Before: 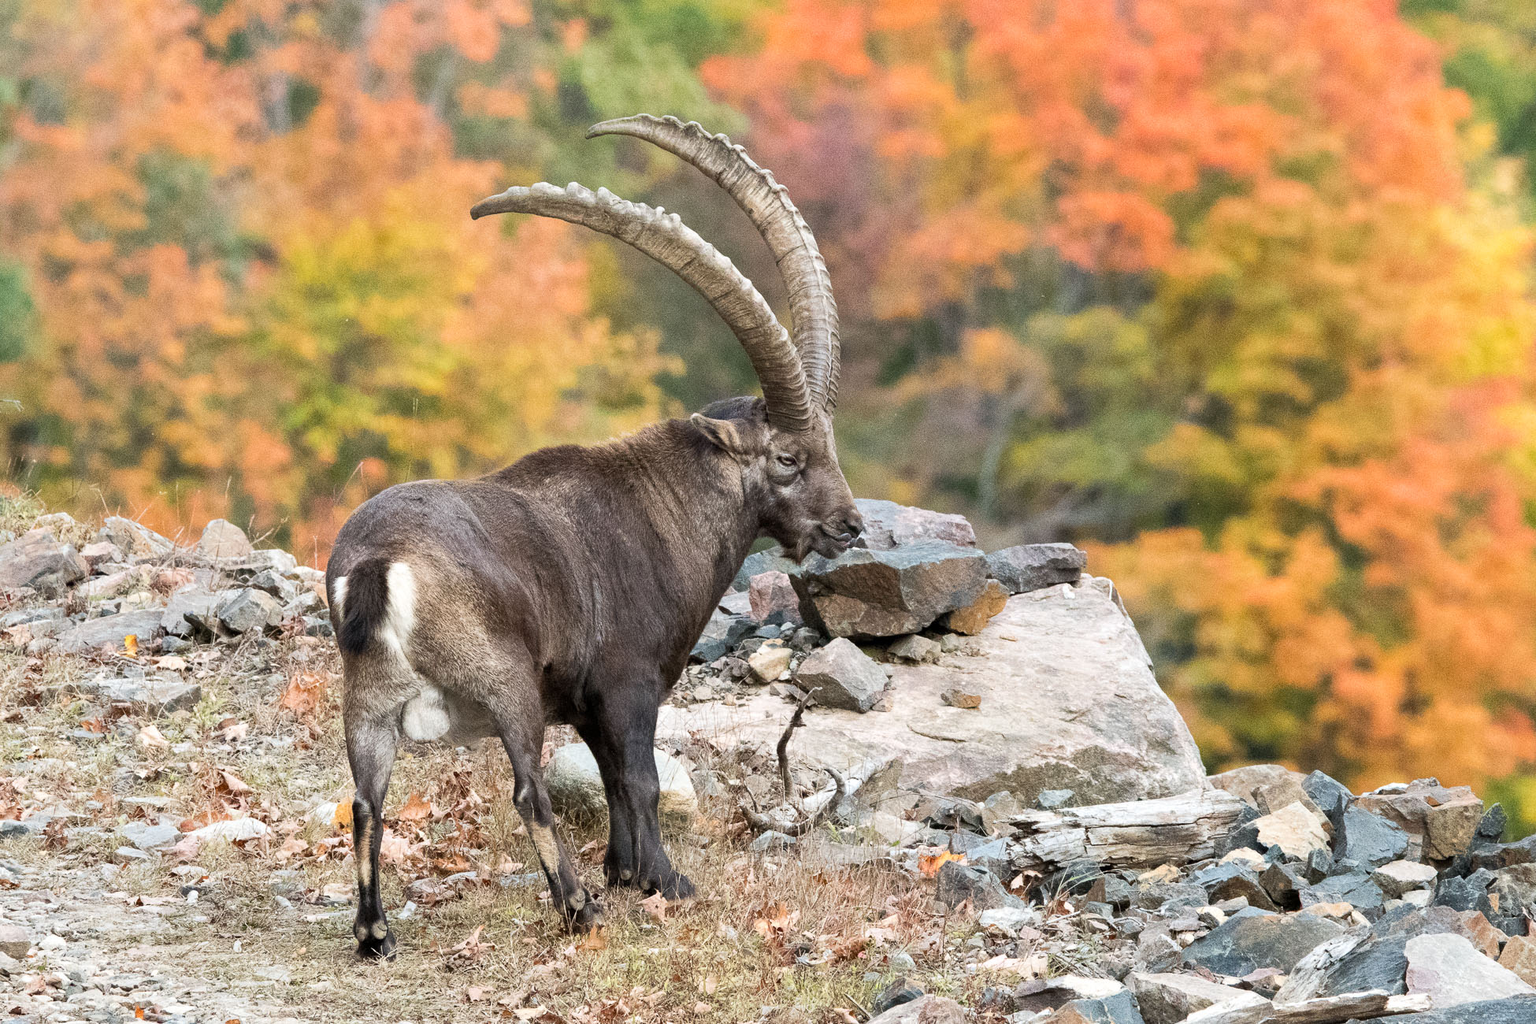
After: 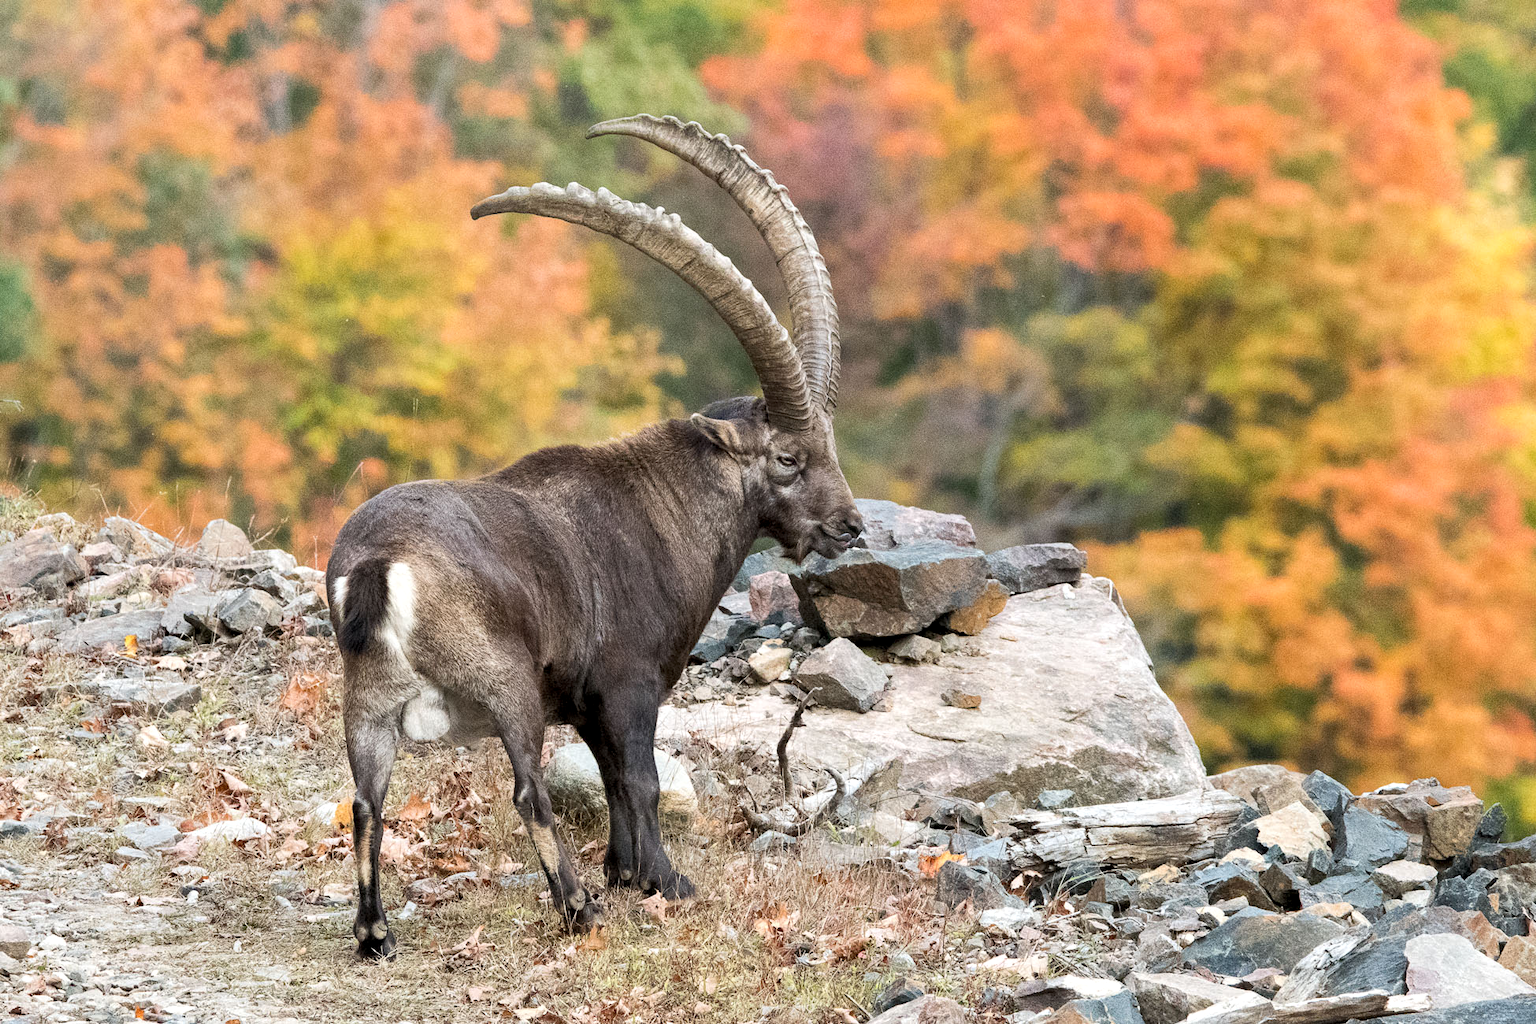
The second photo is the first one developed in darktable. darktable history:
local contrast: highlights 107%, shadows 103%, detail 119%, midtone range 0.2
